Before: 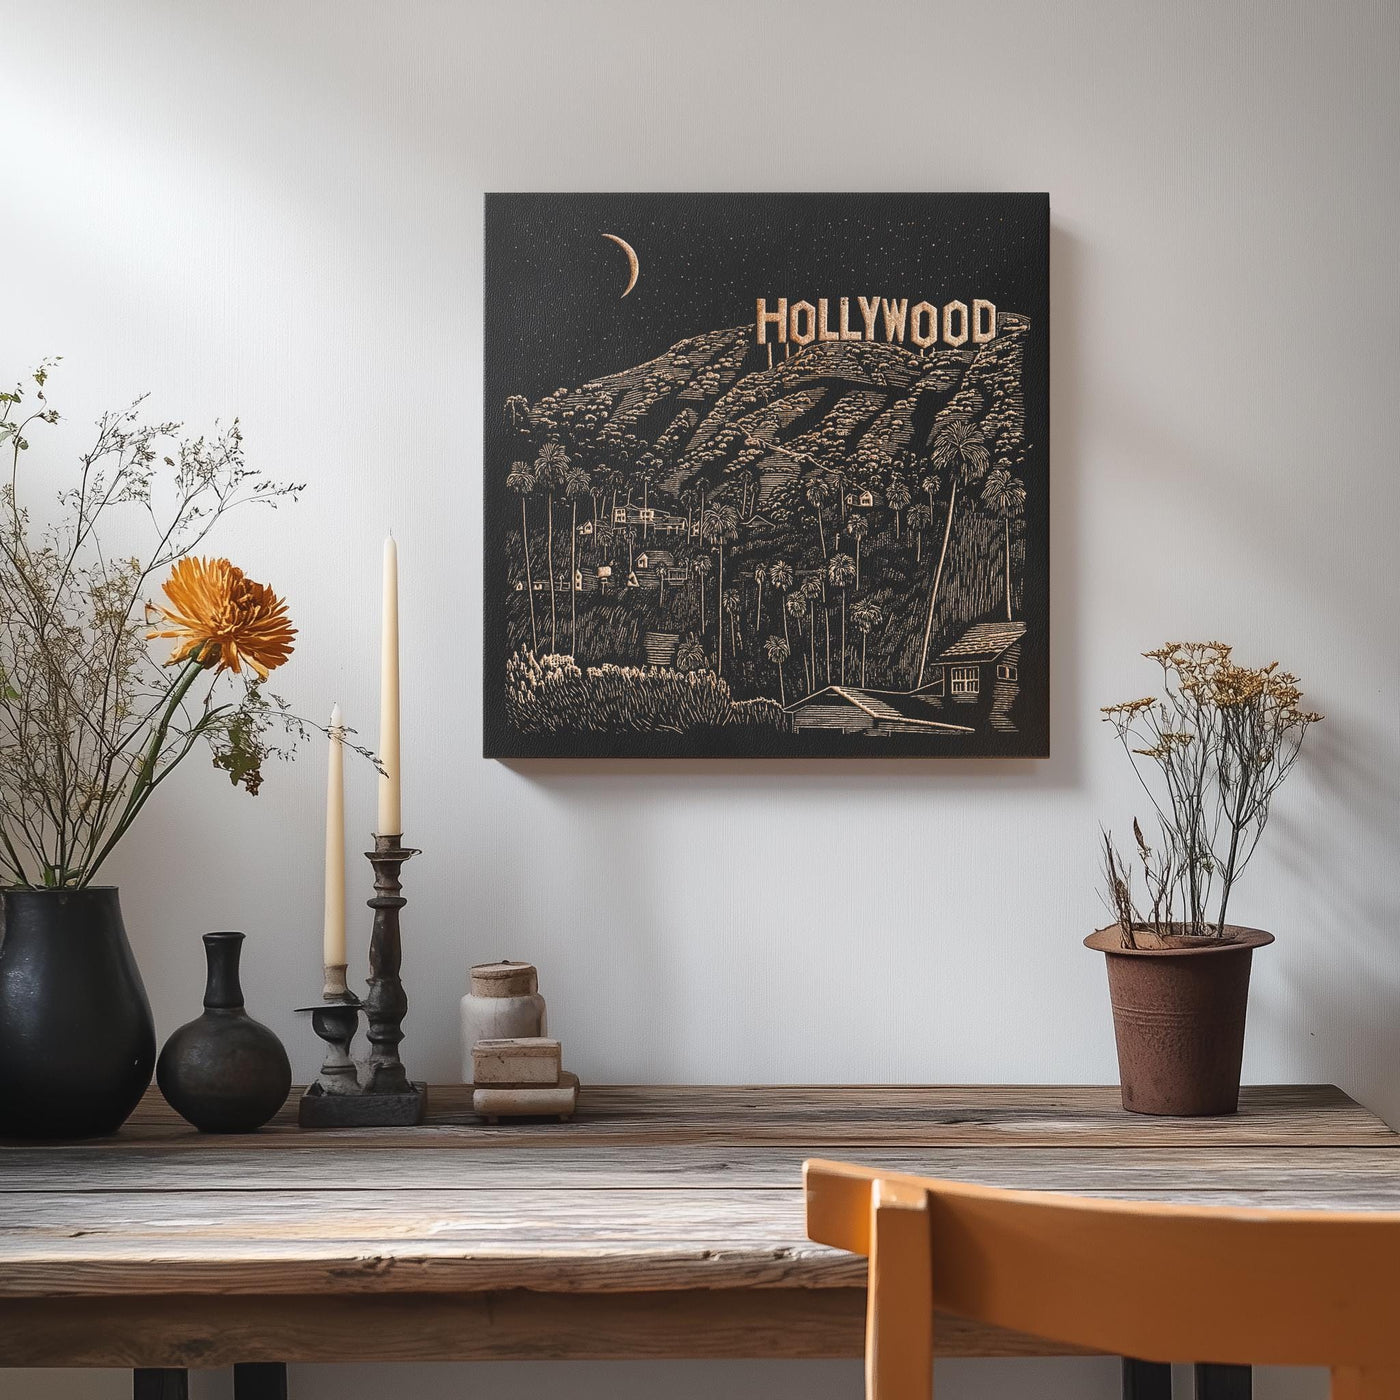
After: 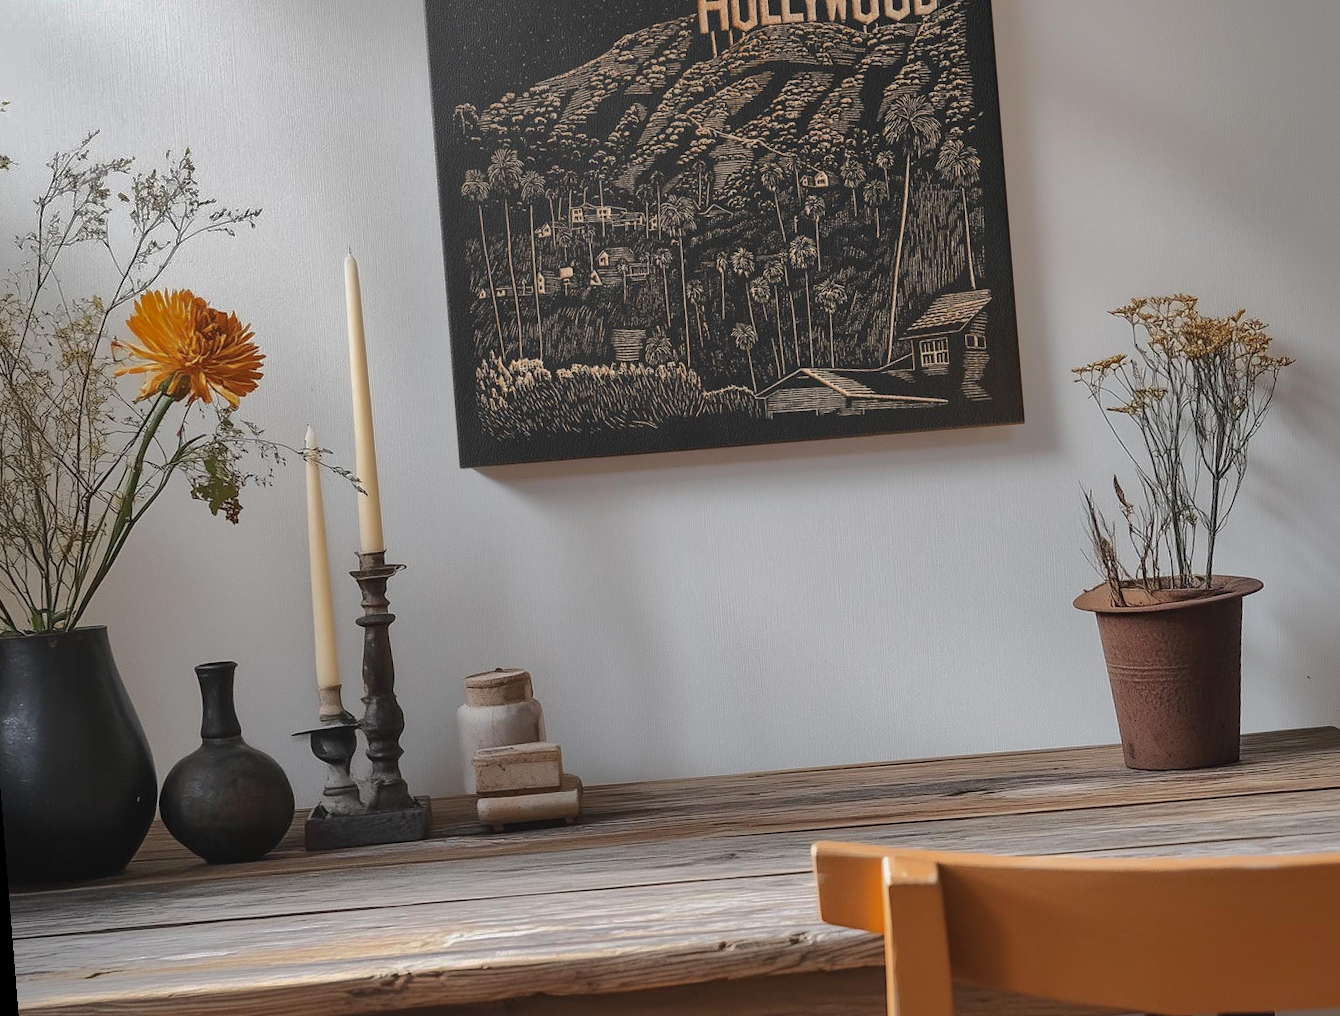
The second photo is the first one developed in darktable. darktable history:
shadows and highlights: shadows 25, highlights -70
rotate and perspective: rotation -4.57°, crop left 0.054, crop right 0.944, crop top 0.087, crop bottom 0.914
crop and rotate: top 18.507%
